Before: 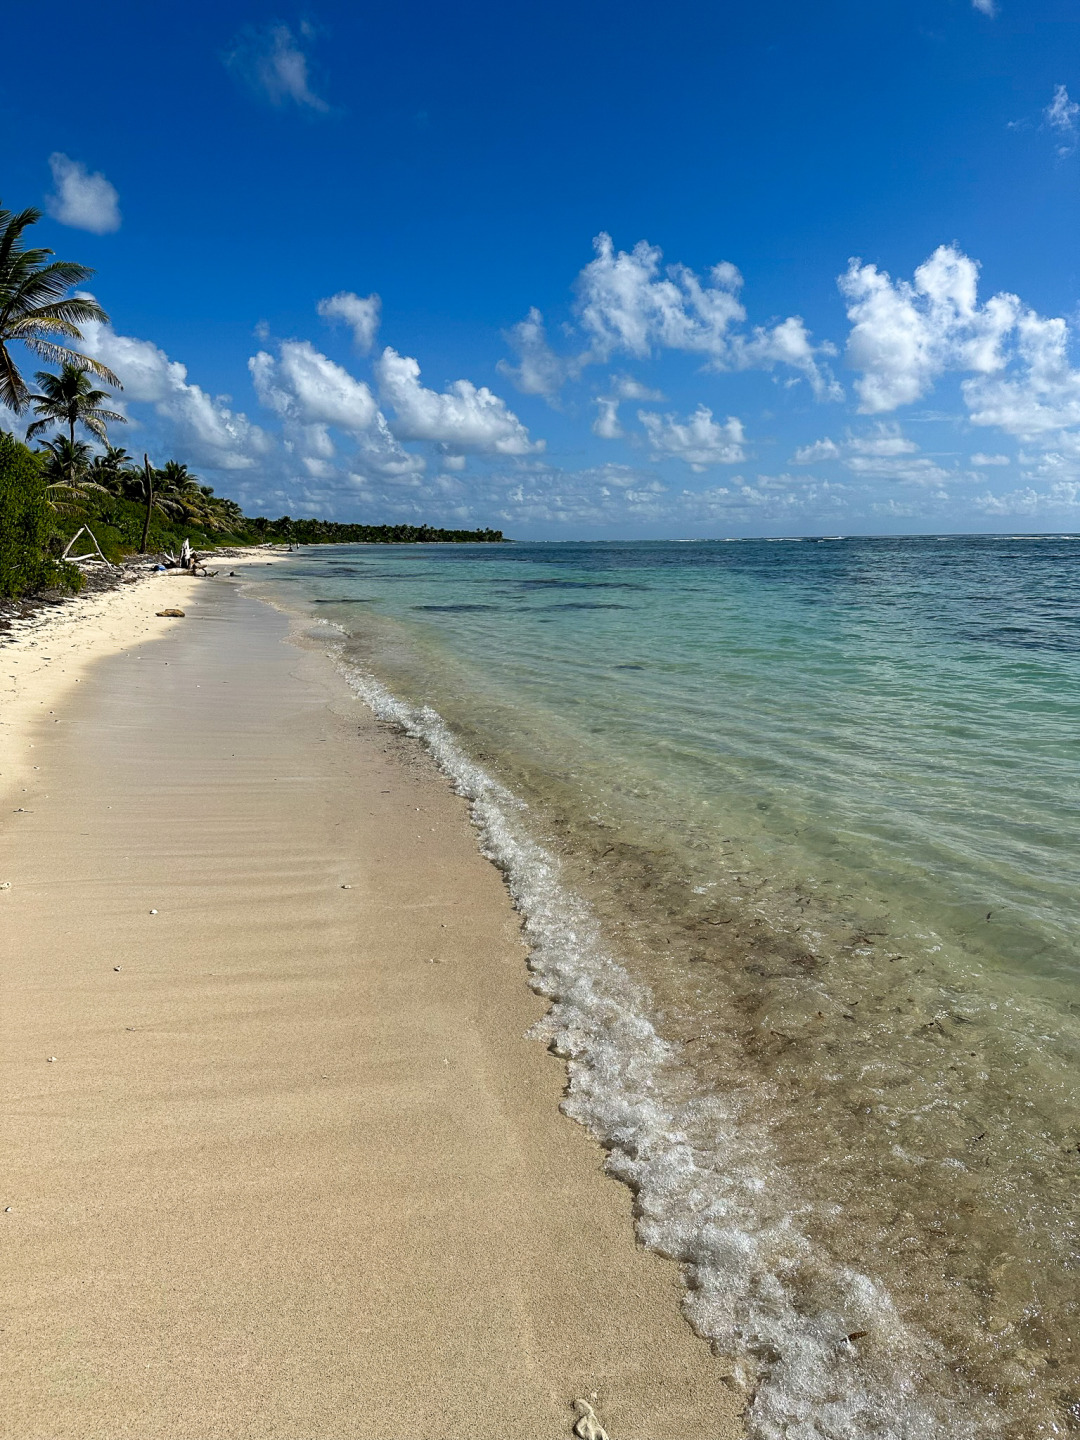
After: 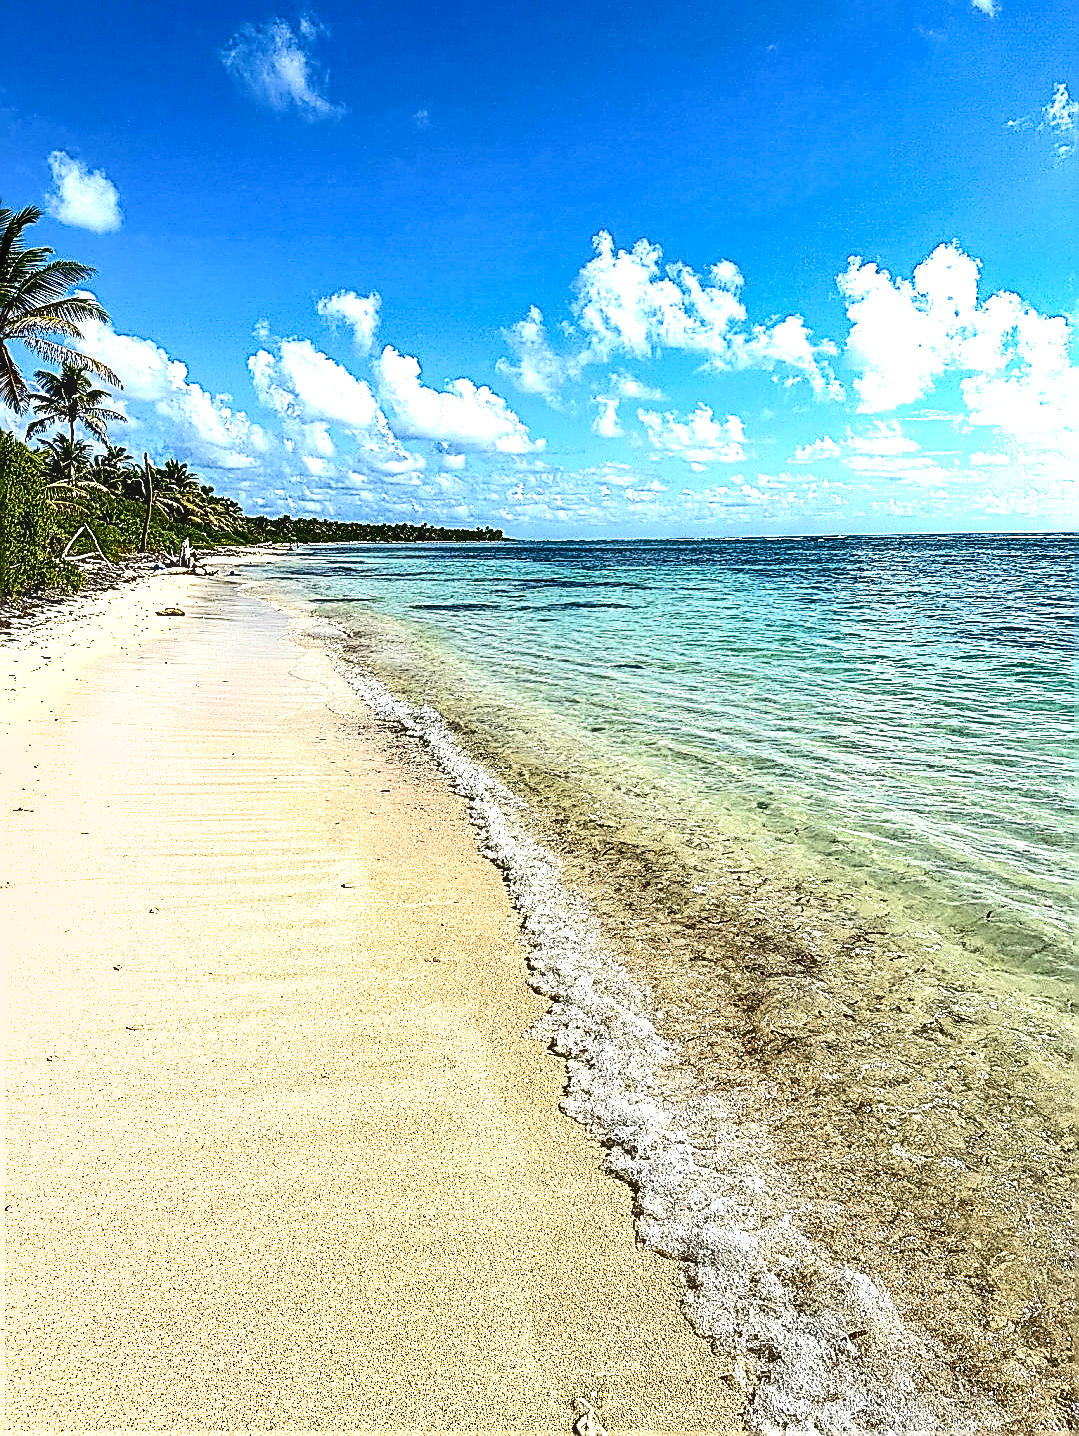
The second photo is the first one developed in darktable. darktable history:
shadows and highlights: shadows 4.66, soften with gaussian
tone equalizer: -8 EV -0.38 EV, -7 EV -0.415 EV, -6 EV -0.295 EV, -5 EV -0.197 EV, -3 EV 0.202 EV, -2 EV 0.356 EV, -1 EV 0.383 EV, +0 EV 0.437 EV, edges refinement/feathering 500, mask exposure compensation -1.57 EV, preserve details guided filter
crop: top 0.091%, bottom 0.171%
sharpen: amount 1.997
contrast brightness saturation: contrast 0.293
exposure: black level correction 0, exposure 1.001 EV, compensate highlight preservation false
velvia: strength 8.92%
local contrast: on, module defaults
